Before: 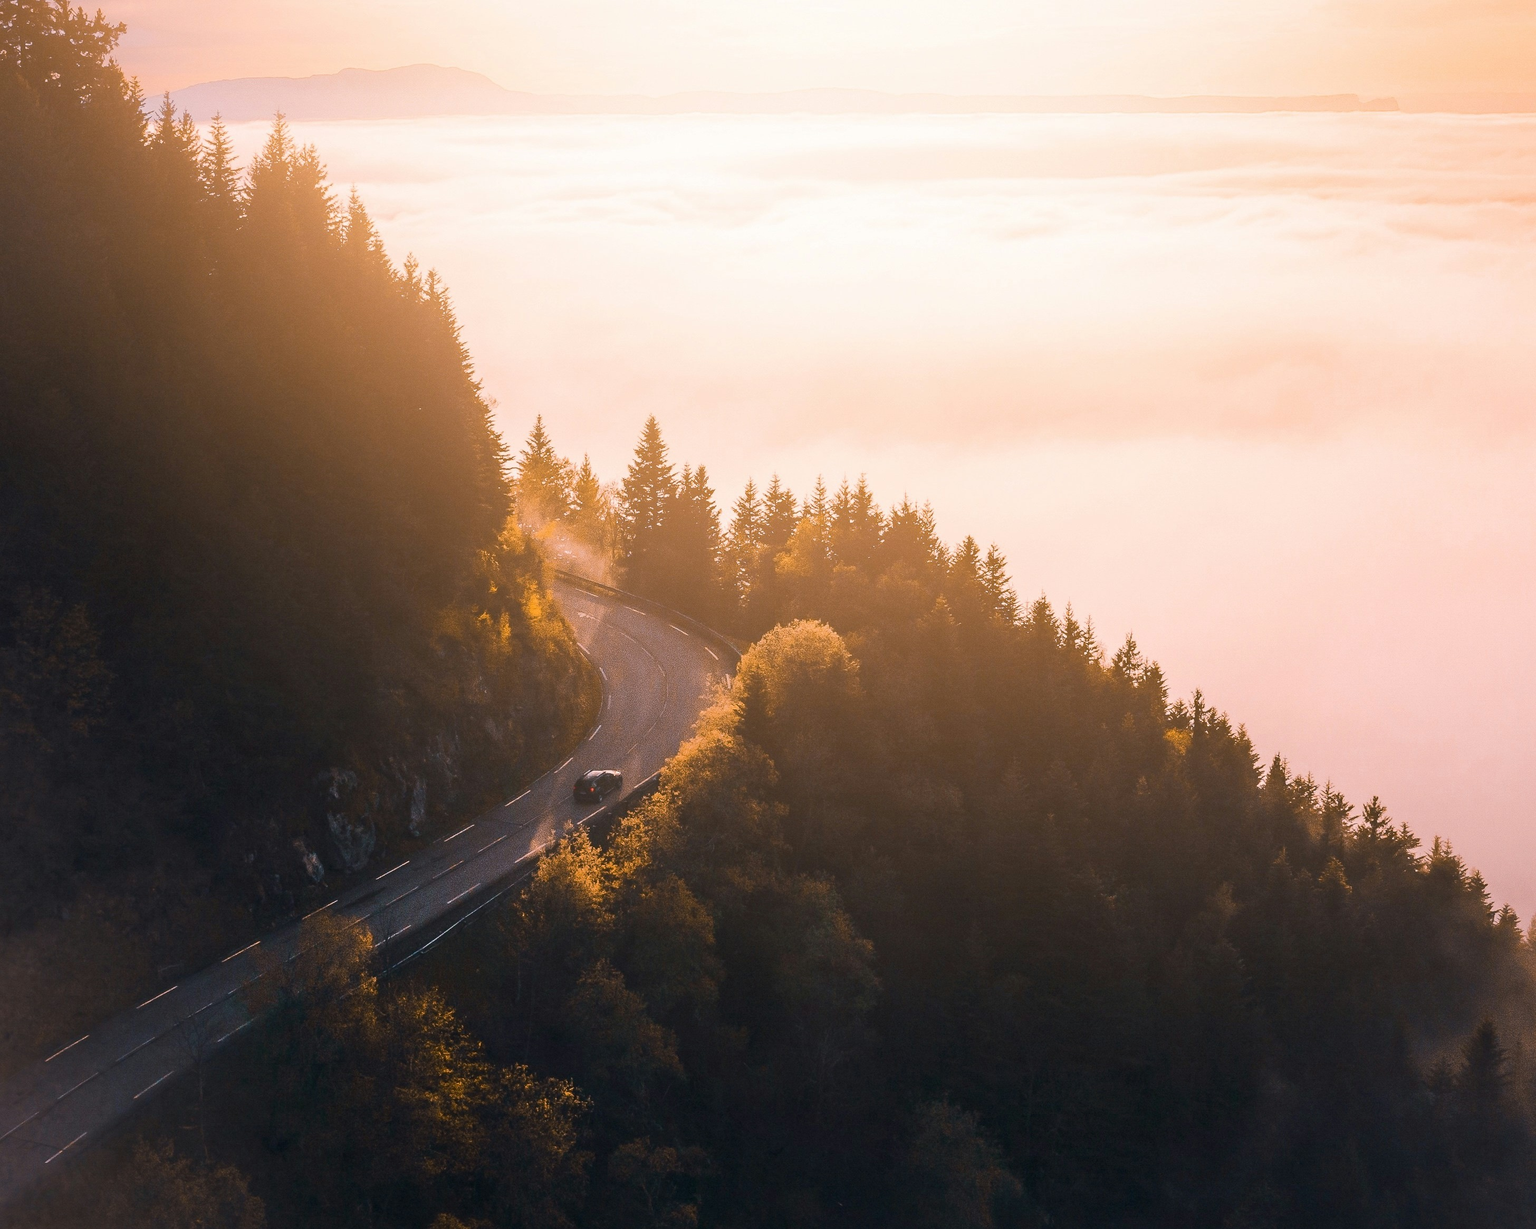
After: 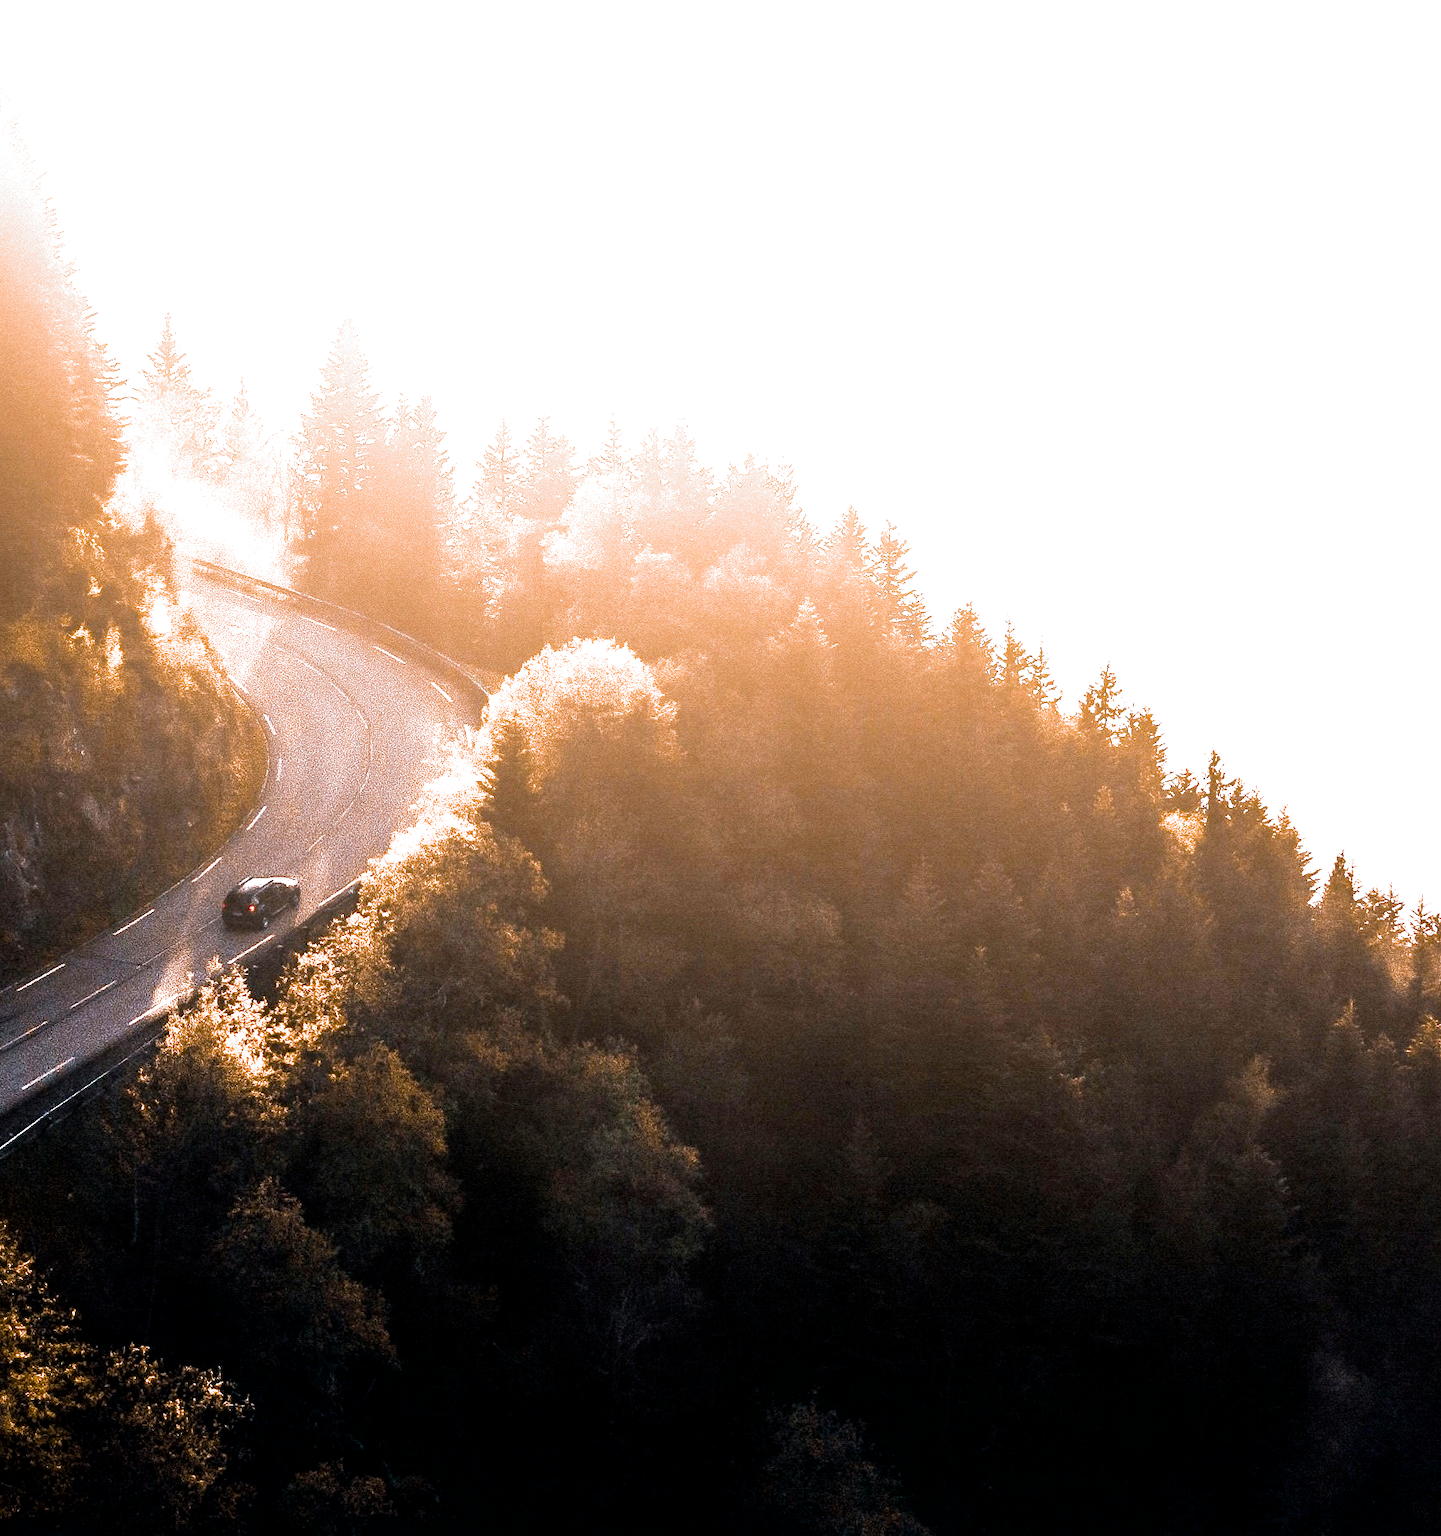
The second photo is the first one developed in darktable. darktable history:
crop and rotate: left 28.256%, top 17.734%, right 12.656%, bottom 3.573%
exposure: black level correction 0.009, exposure 1.425 EV, compensate highlight preservation false
filmic rgb: black relative exposure -8.2 EV, white relative exposure 2.2 EV, threshold 3 EV, hardness 7.11, latitude 75%, contrast 1.325, highlights saturation mix -2%, shadows ↔ highlights balance 30%, preserve chrominance RGB euclidean norm, color science v5 (2021), contrast in shadows safe, contrast in highlights safe, enable highlight reconstruction true
